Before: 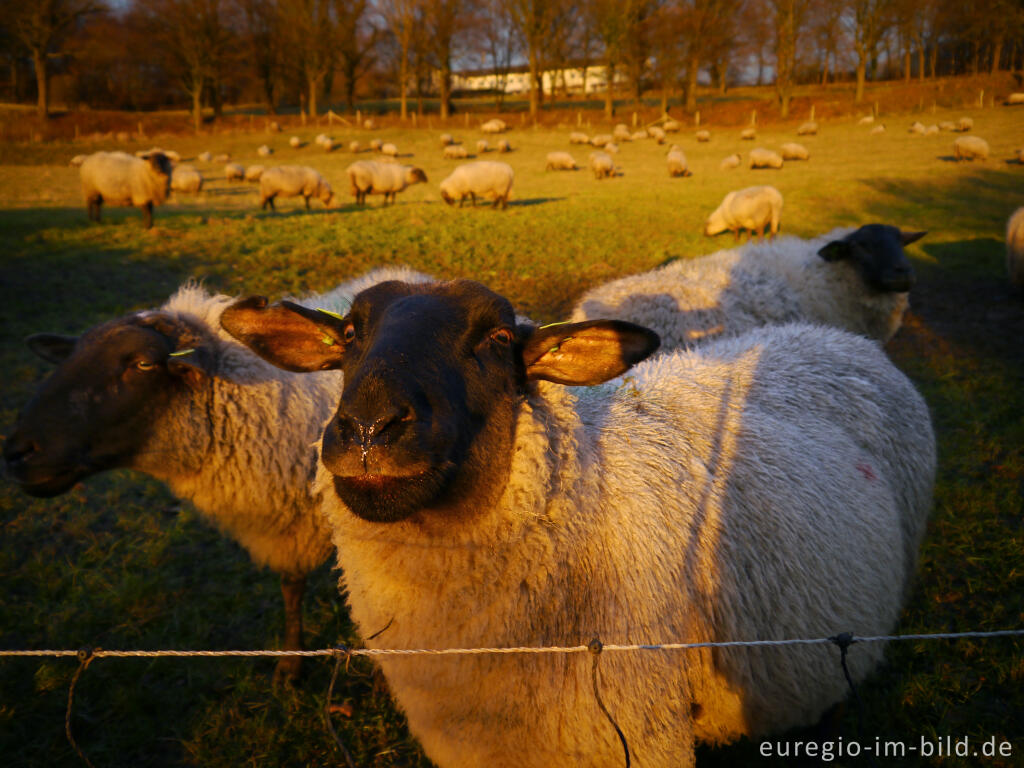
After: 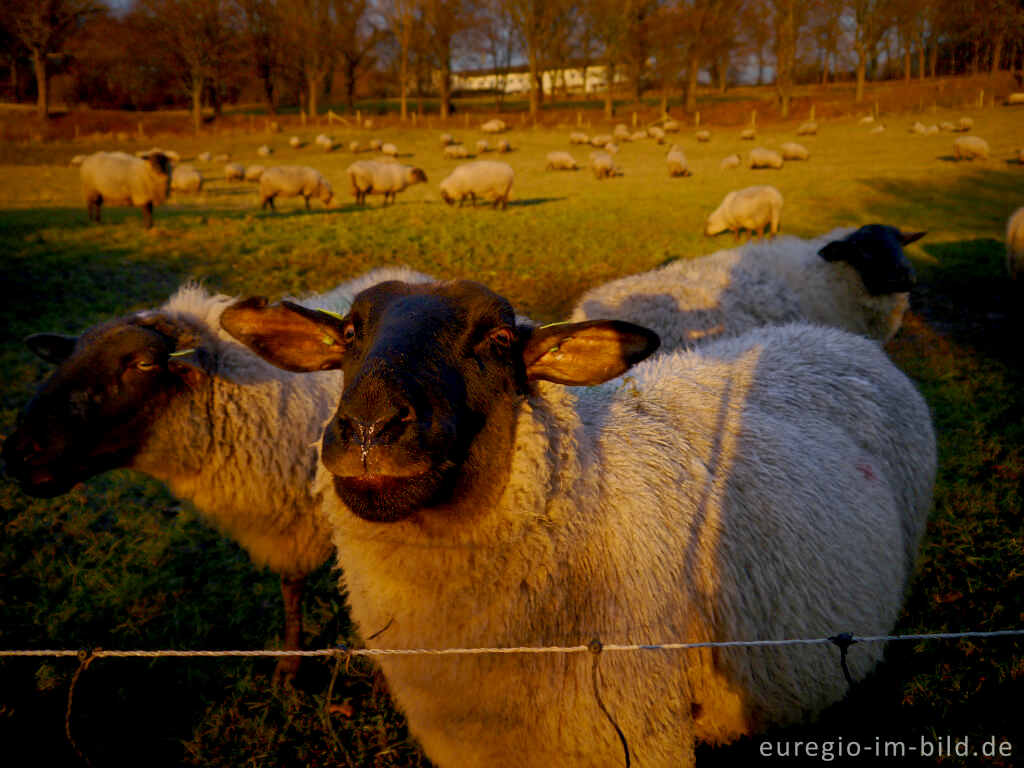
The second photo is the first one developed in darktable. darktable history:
tone equalizer: -8 EV 0.272 EV, -7 EV 0.451 EV, -6 EV 0.41 EV, -5 EV 0.223 EV, -3 EV -0.268 EV, -2 EV -0.402 EV, -1 EV -0.403 EV, +0 EV -0.233 EV, mask exposure compensation -0.493 EV
exposure: black level correction 0.007, compensate highlight preservation false
